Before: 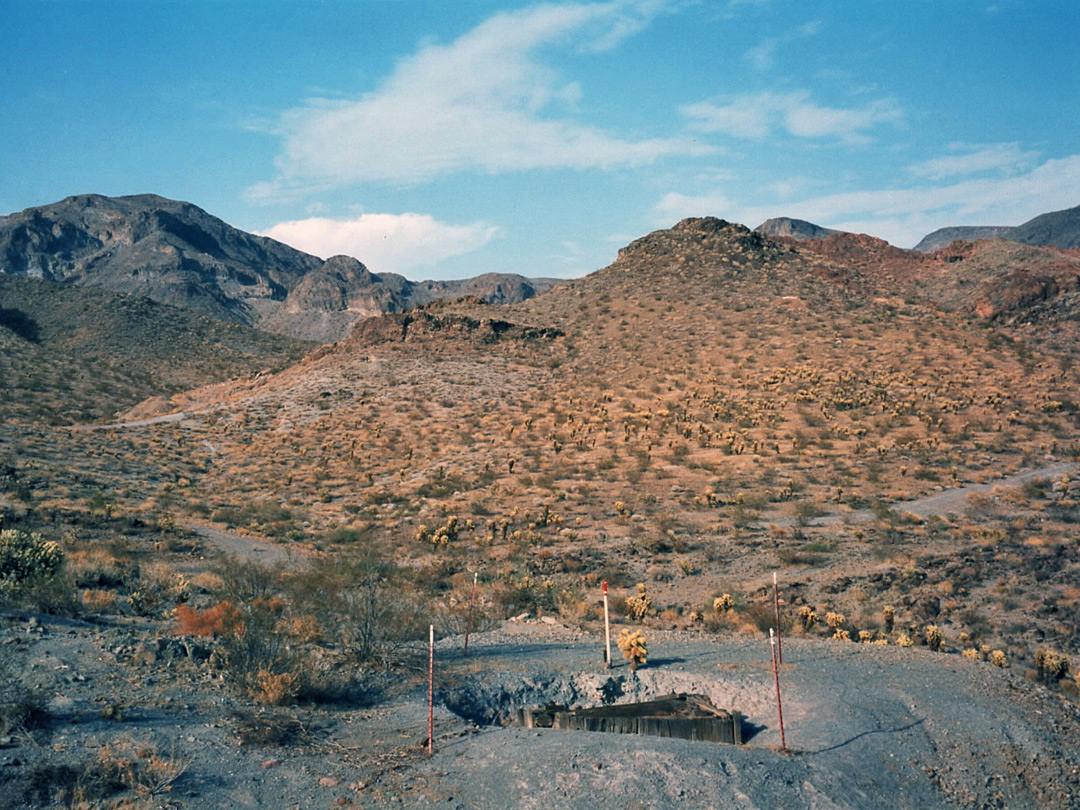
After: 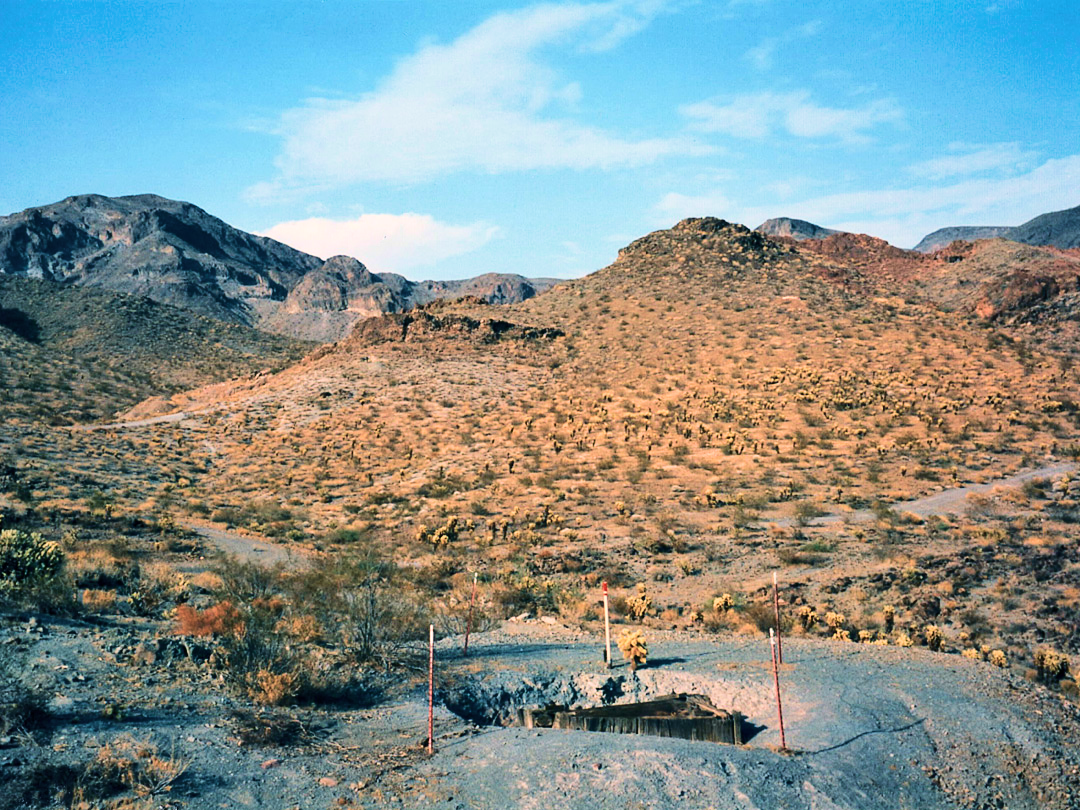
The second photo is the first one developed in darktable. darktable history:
base curve: curves: ch0 [(0, 0) (0.036, 0.025) (0.121, 0.166) (0.206, 0.329) (0.605, 0.79) (1, 1)]
velvia: strength 44.44%
